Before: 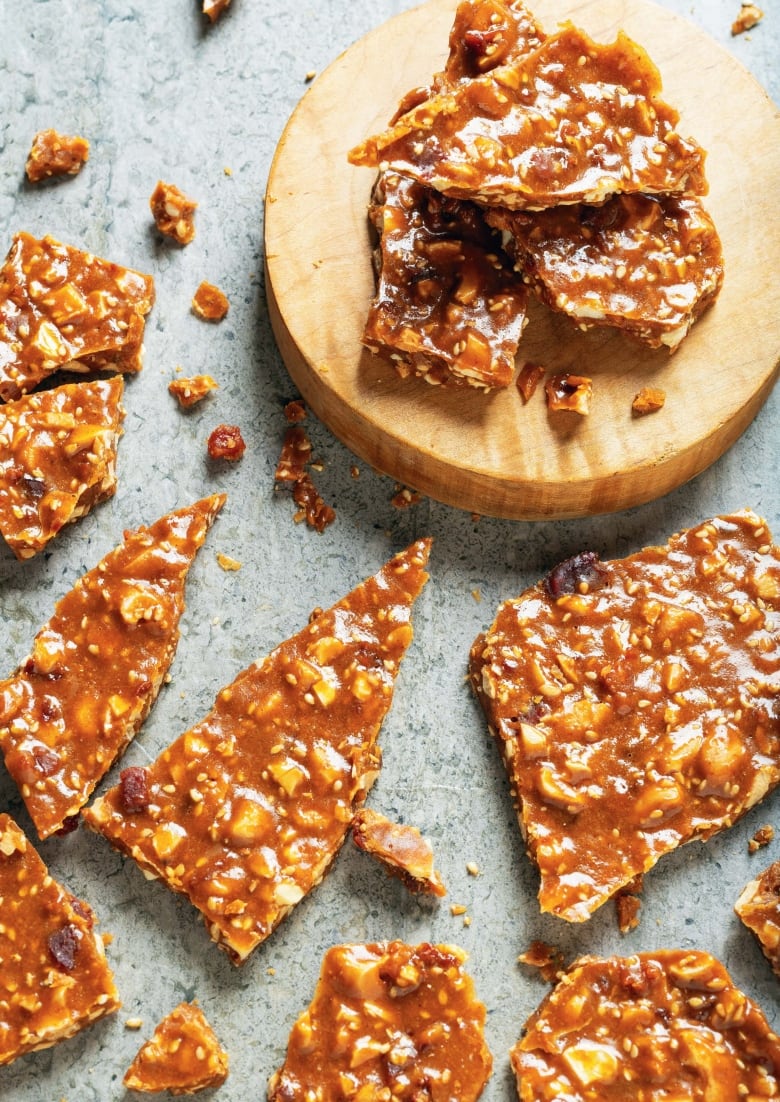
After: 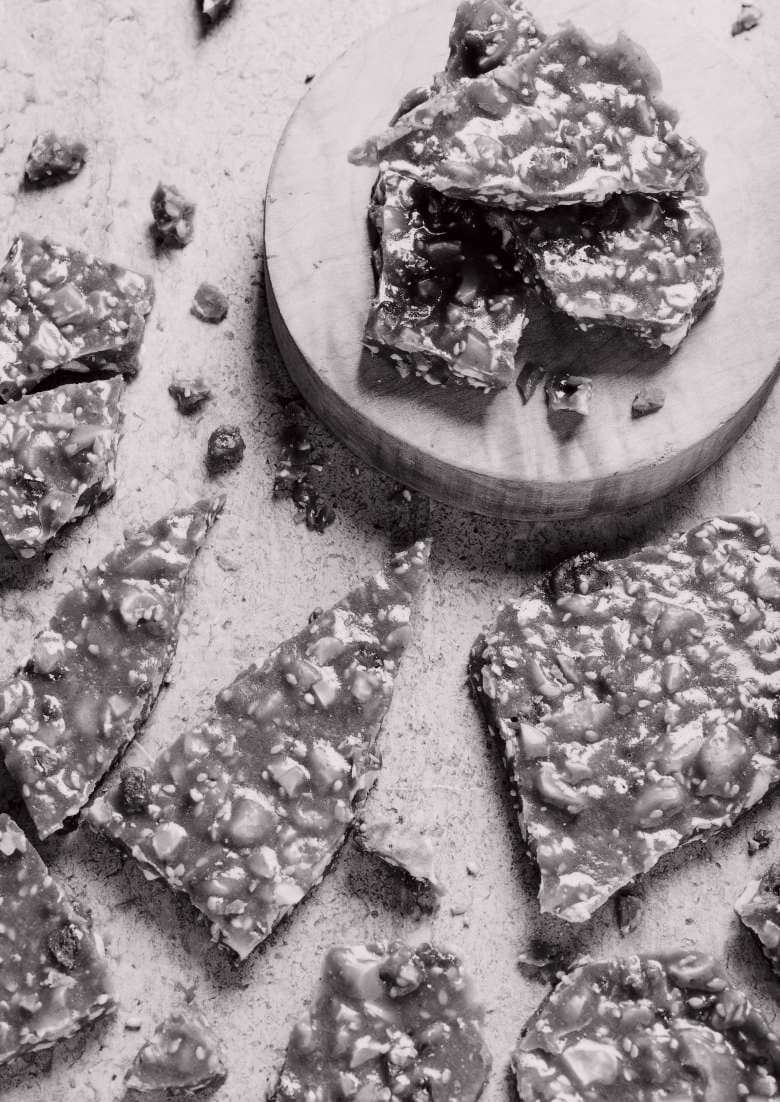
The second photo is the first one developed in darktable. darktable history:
tone curve: curves: ch0 [(0, 0) (0.049, 0.01) (0.154, 0.081) (0.491, 0.519) (0.748, 0.765) (1, 0.919)]; ch1 [(0, 0) (0.172, 0.123) (0.317, 0.272) (0.401, 0.422) (0.489, 0.496) (0.531, 0.557) (0.615, 0.612) (0.741, 0.783) (1, 1)]; ch2 [(0, 0) (0.411, 0.424) (0.483, 0.478) (0.544, 0.56) (0.686, 0.638) (1, 1)], color space Lab, independent channels, preserve colors none
color calibration: output gray [0.22, 0.42, 0.37, 0], illuminant custom, x 0.368, y 0.373, temperature 4333.97 K
